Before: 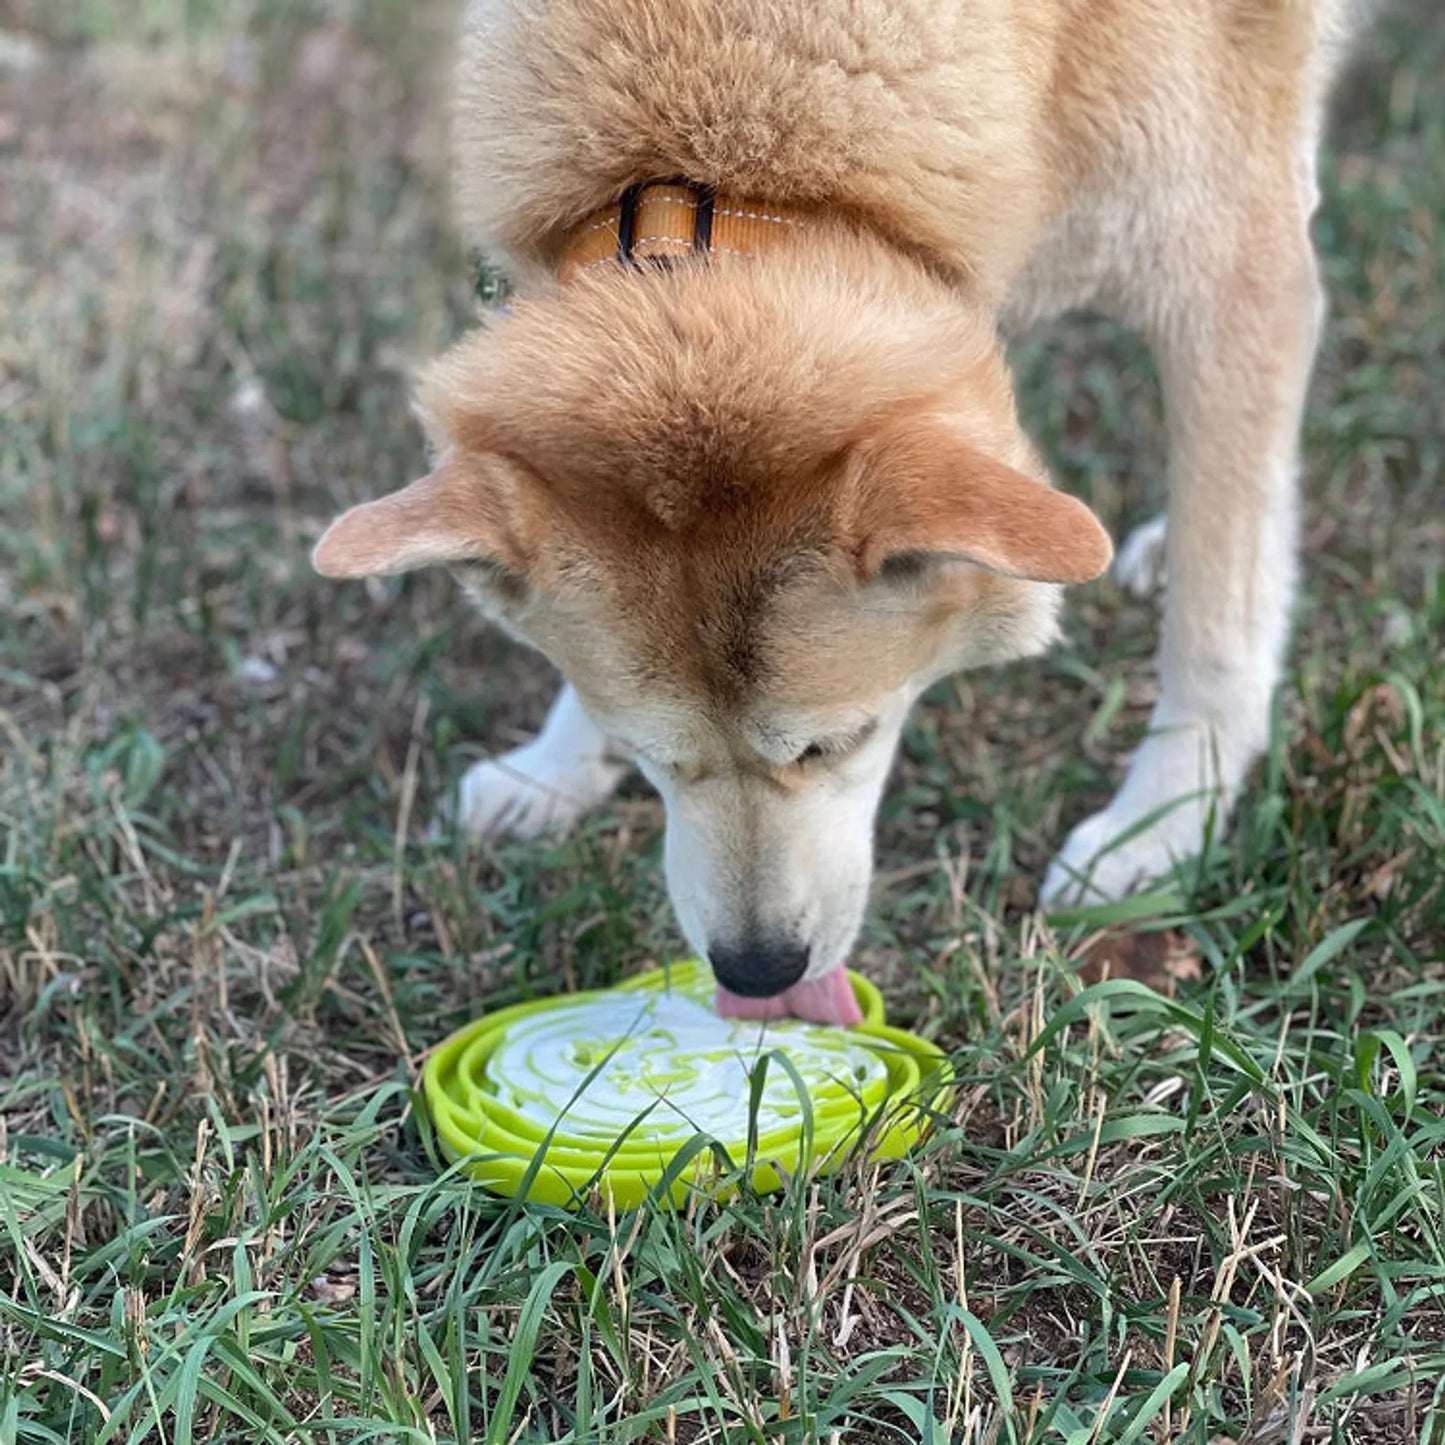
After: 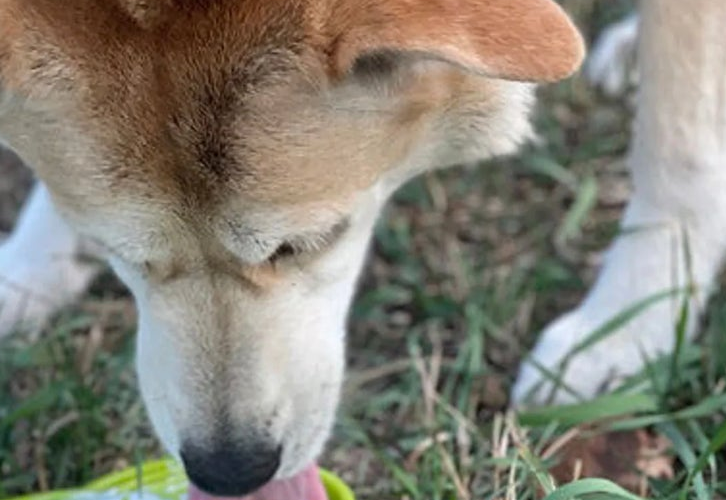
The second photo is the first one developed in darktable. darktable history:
crop: left 36.607%, top 34.735%, right 13.146%, bottom 30.611%
tone equalizer: on, module defaults
base curve: curves: ch0 [(0, 0) (0.989, 0.992)], preserve colors none
